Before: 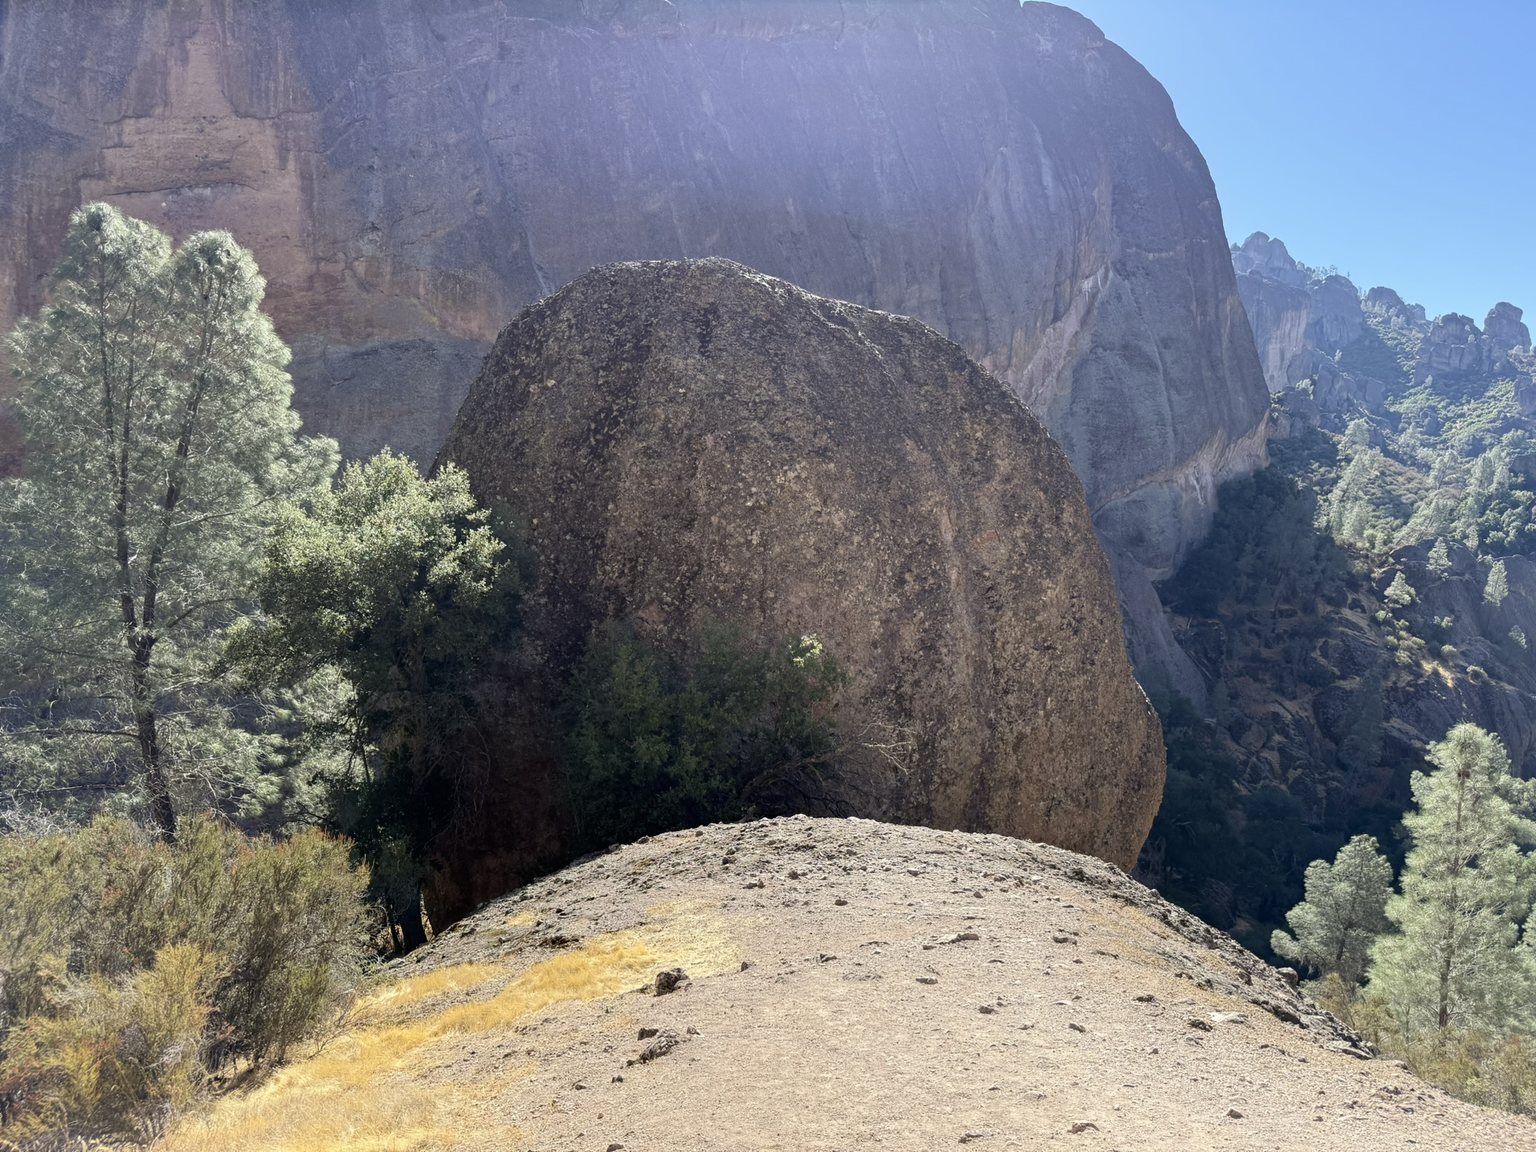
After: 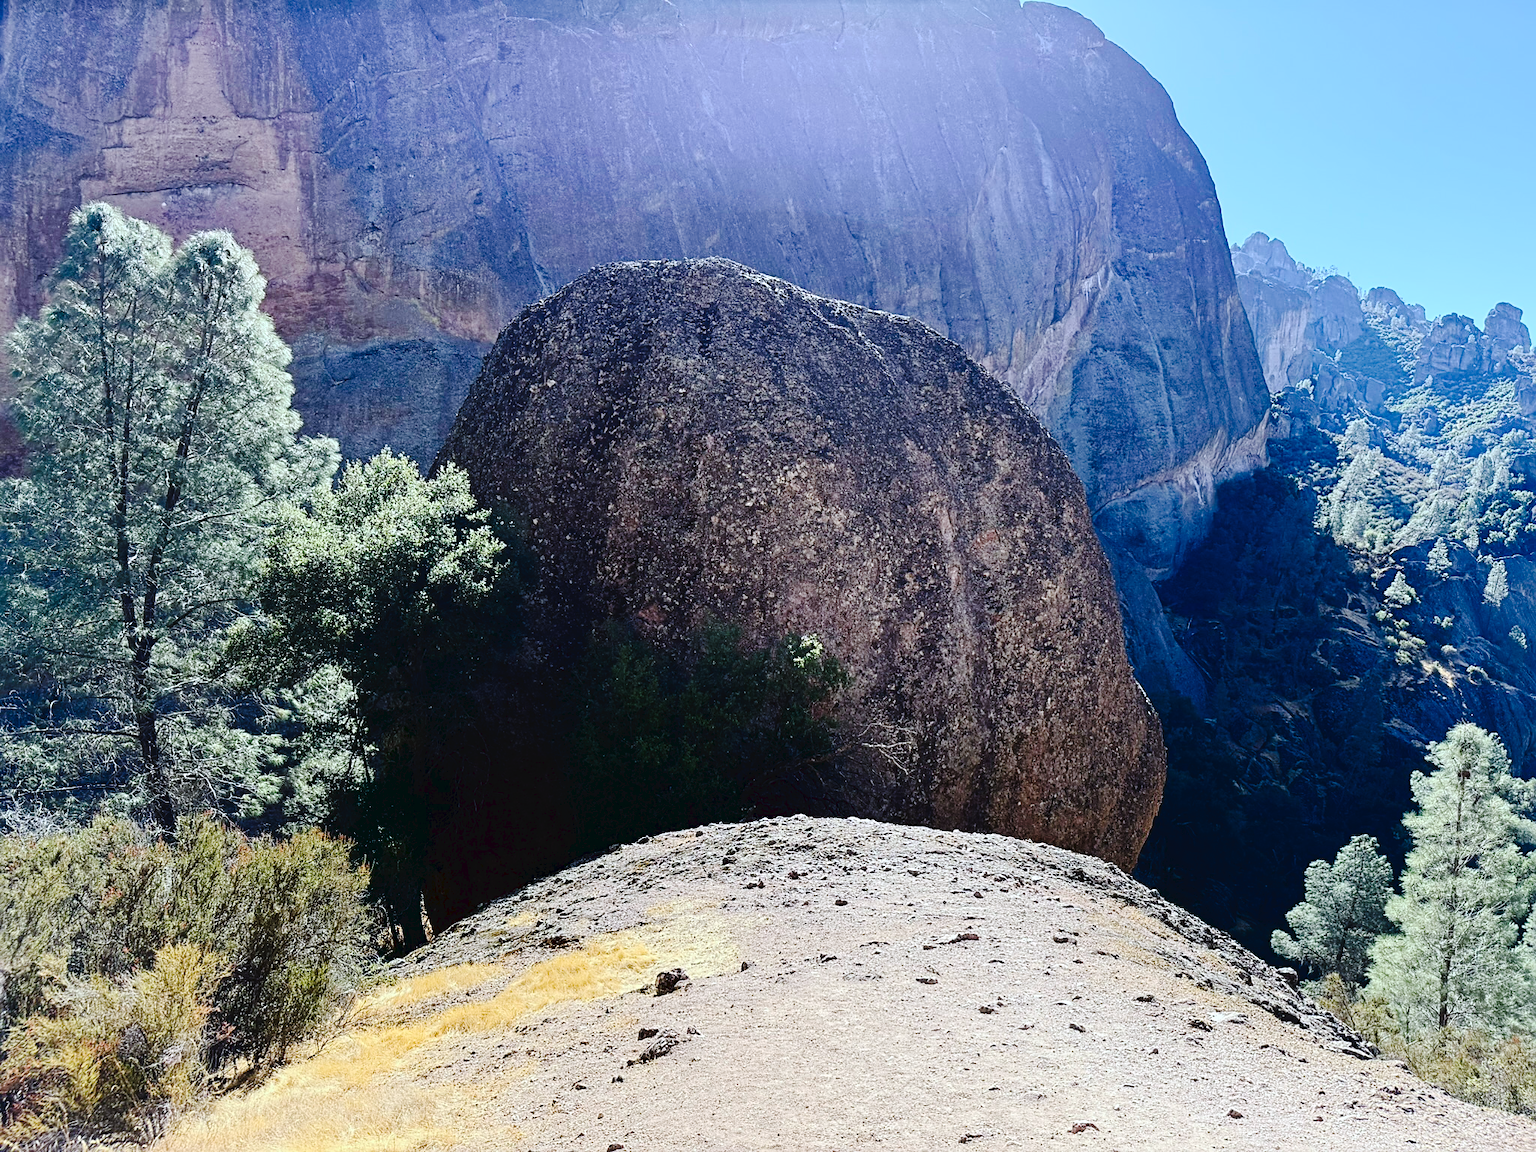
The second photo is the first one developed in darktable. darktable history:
contrast brightness saturation: contrast 0.193, brightness -0.101, saturation 0.207
color calibration: gray › normalize channels true, x 0.37, y 0.382, temperature 4313.13 K, gamut compression 0.017
tone curve: curves: ch0 [(0, 0) (0.003, 0.036) (0.011, 0.039) (0.025, 0.039) (0.044, 0.043) (0.069, 0.05) (0.1, 0.072) (0.136, 0.102) (0.177, 0.144) (0.224, 0.204) (0.277, 0.288) (0.335, 0.384) (0.399, 0.477) (0.468, 0.575) (0.543, 0.652) (0.623, 0.724) (0.709, 0.785) (0.801, 0.851) (0.898, 0.915) (1, 1)], preserve colors none
sharpen: amount 0.491
